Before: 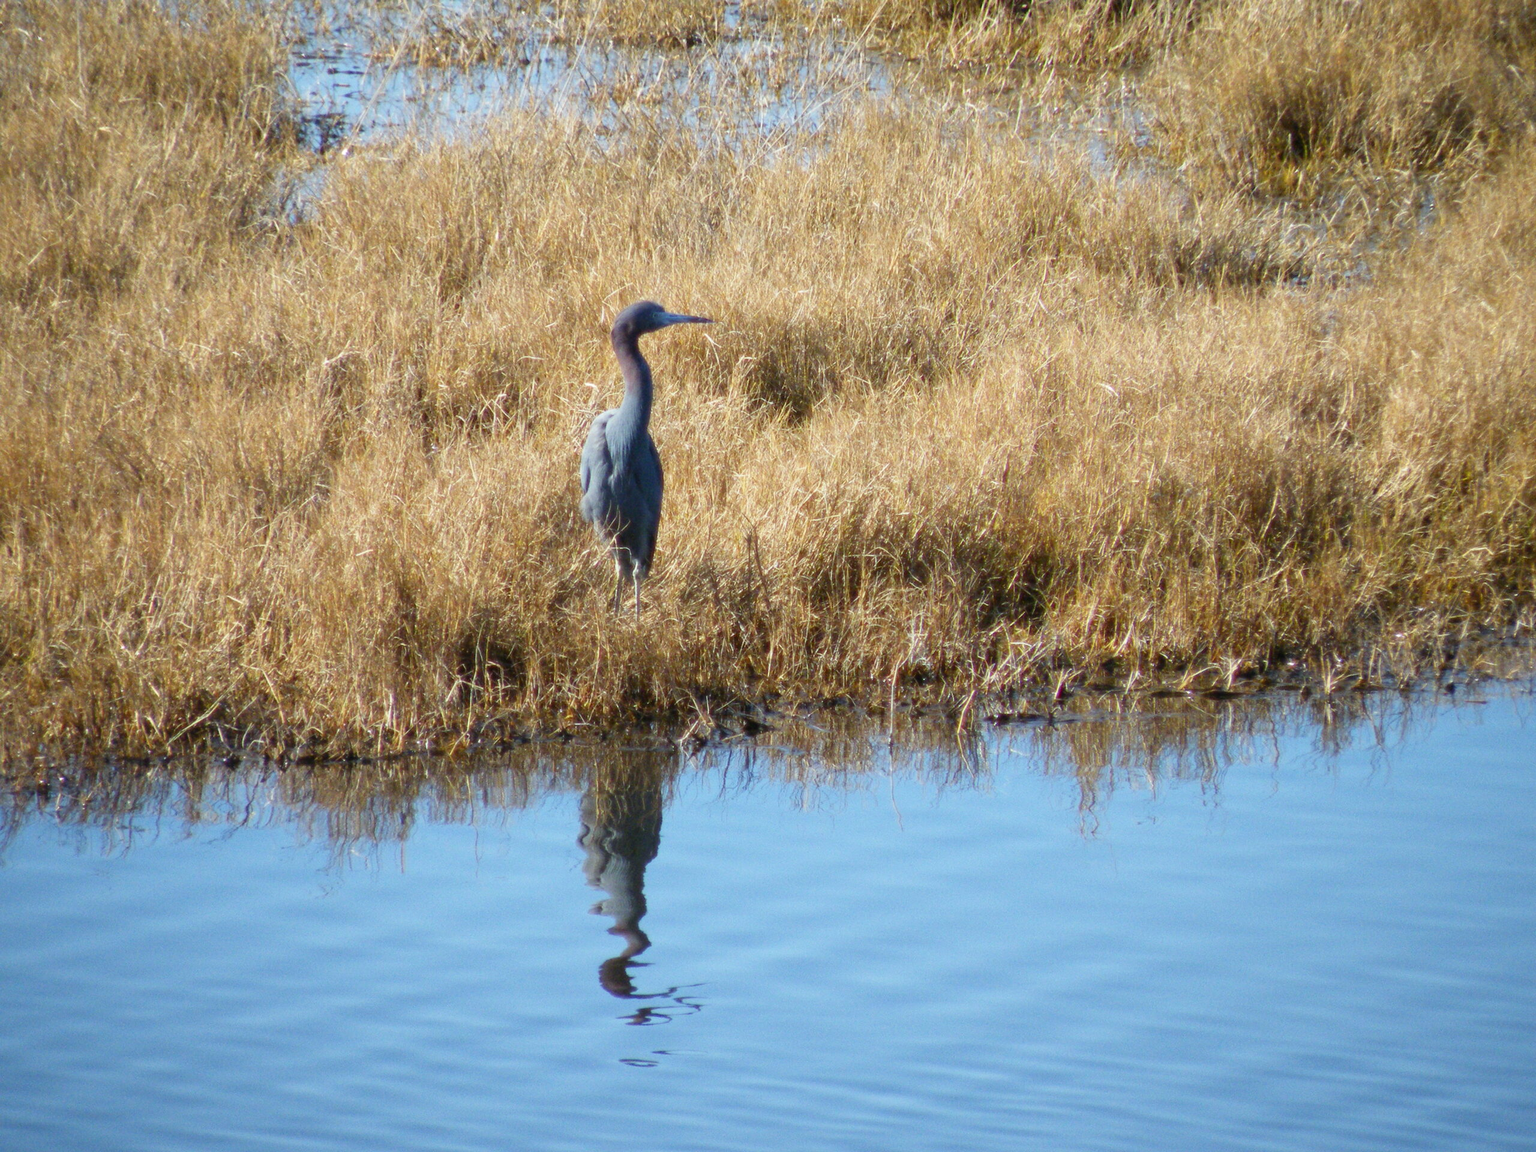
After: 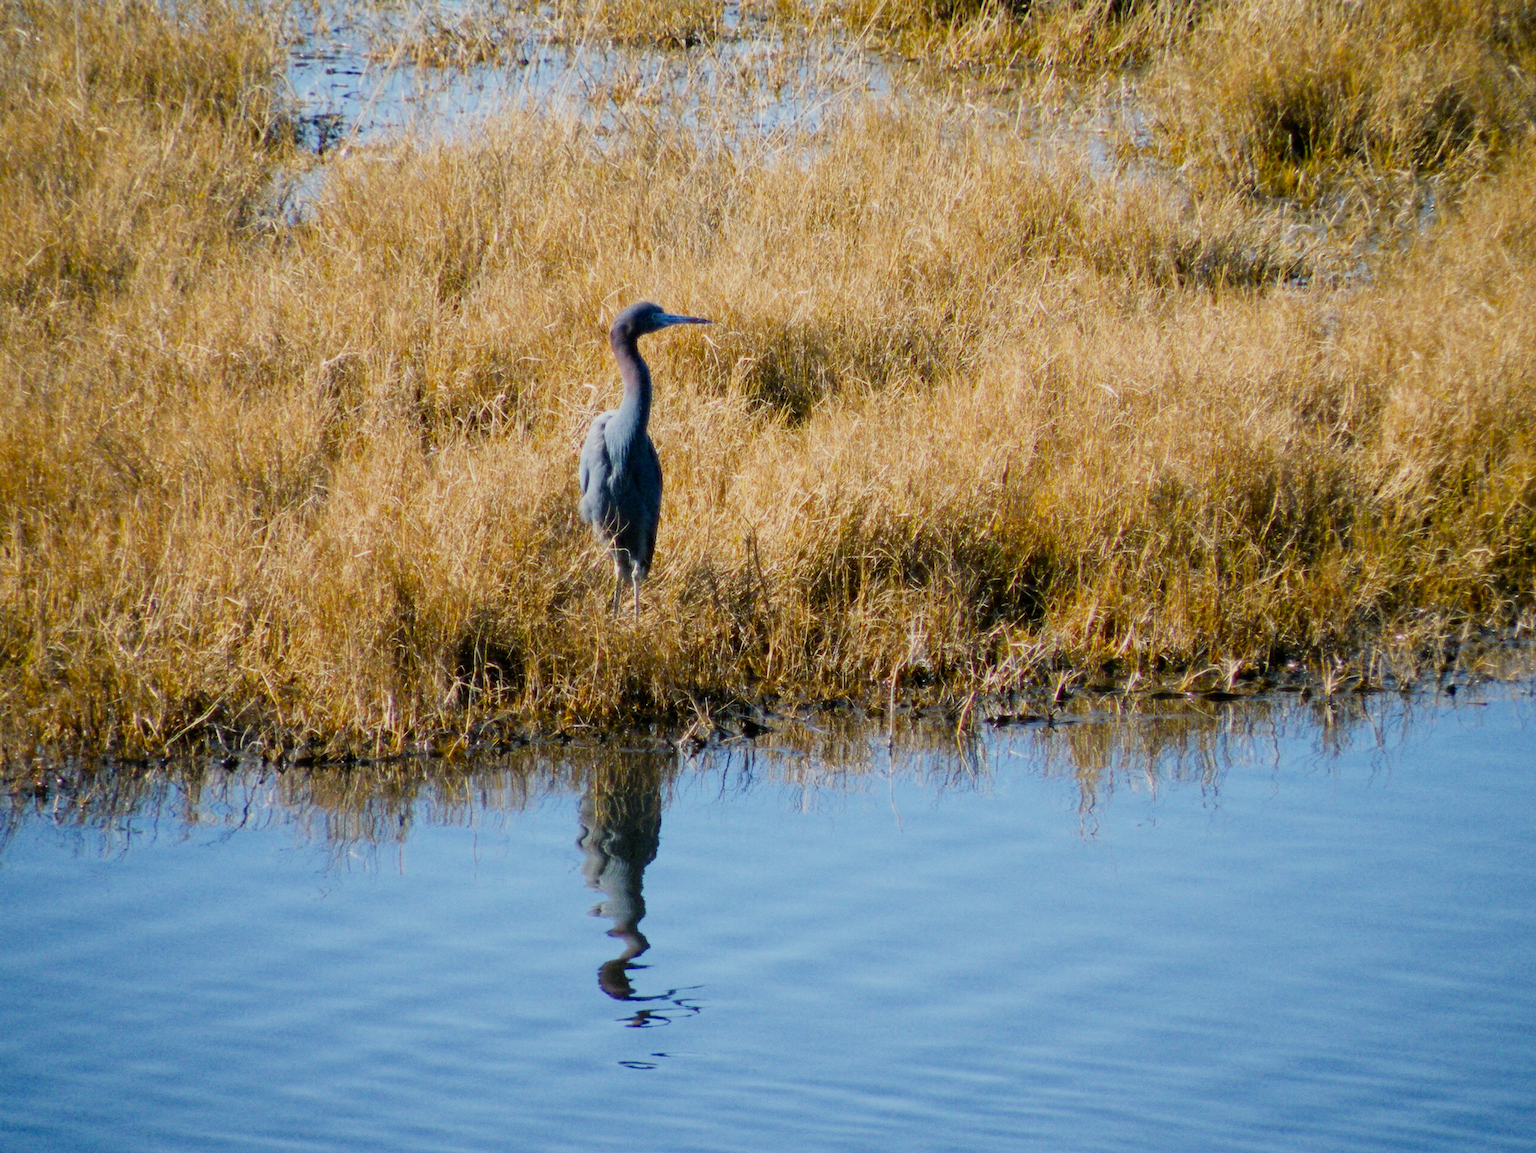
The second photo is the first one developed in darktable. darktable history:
crop: left 0.167%
color balance rgb: shadows lift › chroma 2.035%, shadows lift › hue 184°, highlights gain › chroma 1.075%, highlights gain › hue 54.16°, perceptual saturation grading › global saturation 19.353%, global vibrance 9.865%, contrast 14.573%, saturation formula JzAzBz (2021)
filmic rgb: black relative exposure -7.65 EV, white relative exposure 4.56 EV, threshold 3.03 EV, hardness 3.61, iterations of high-quality reconstruction 10, enable highlight reconstruction true
